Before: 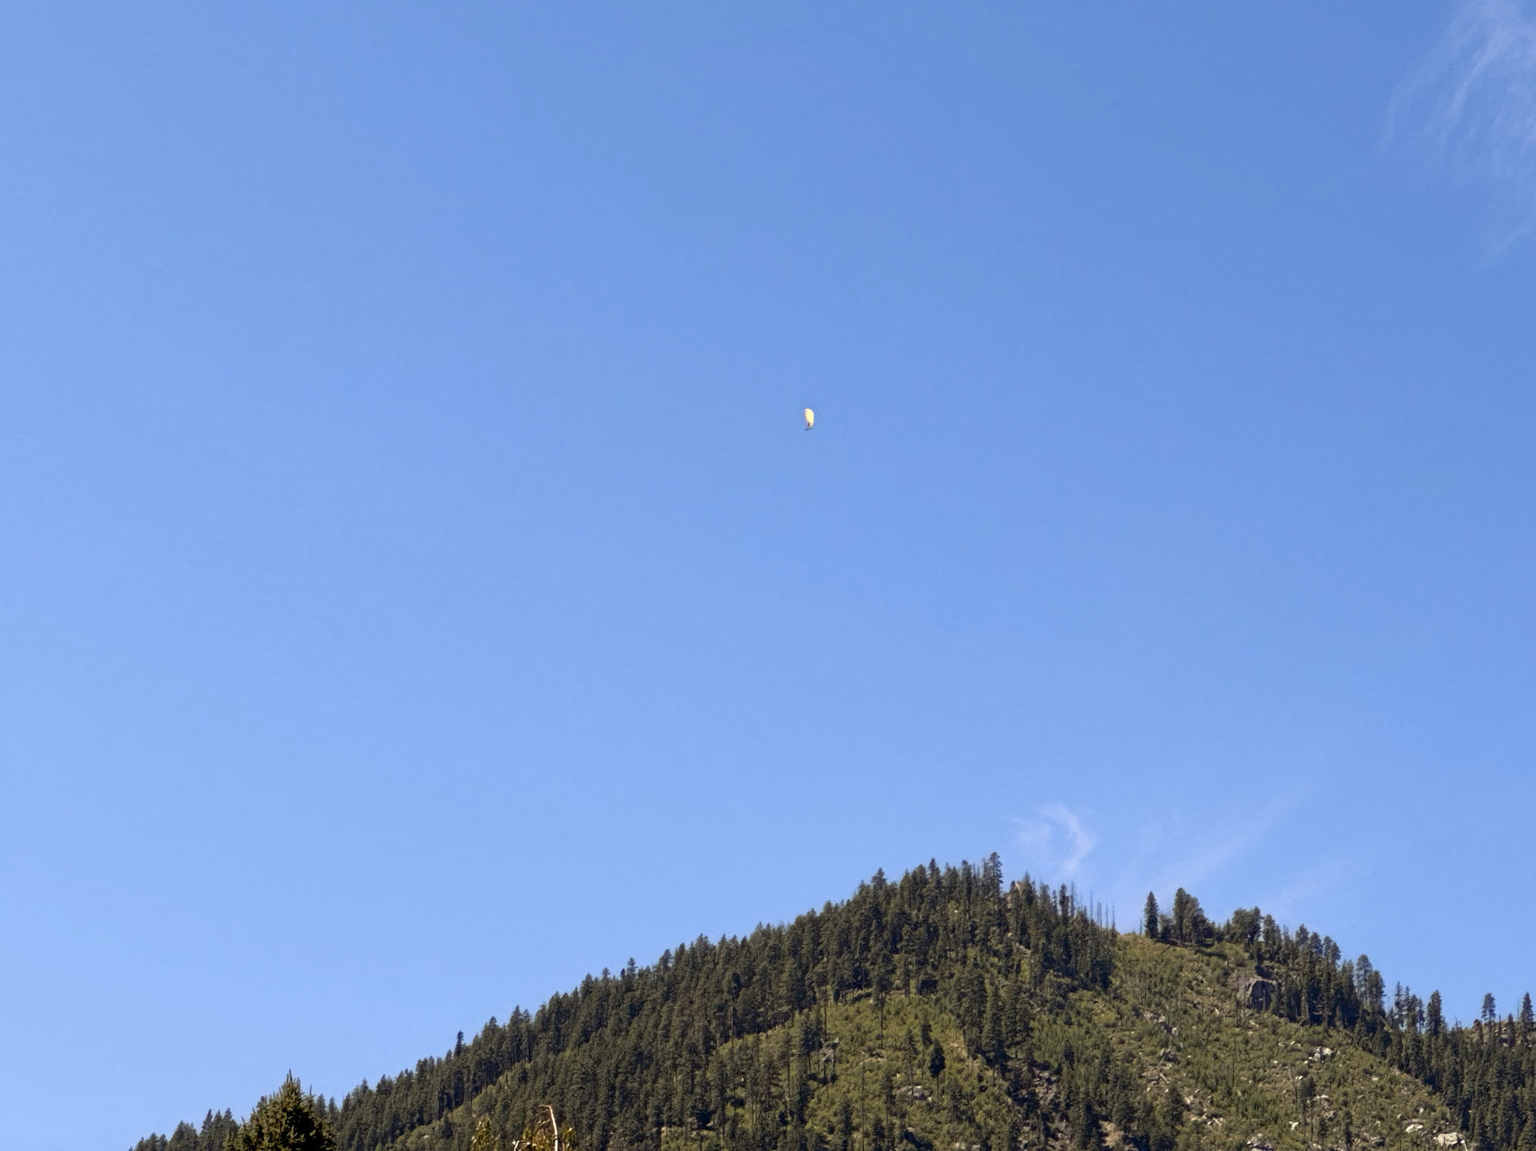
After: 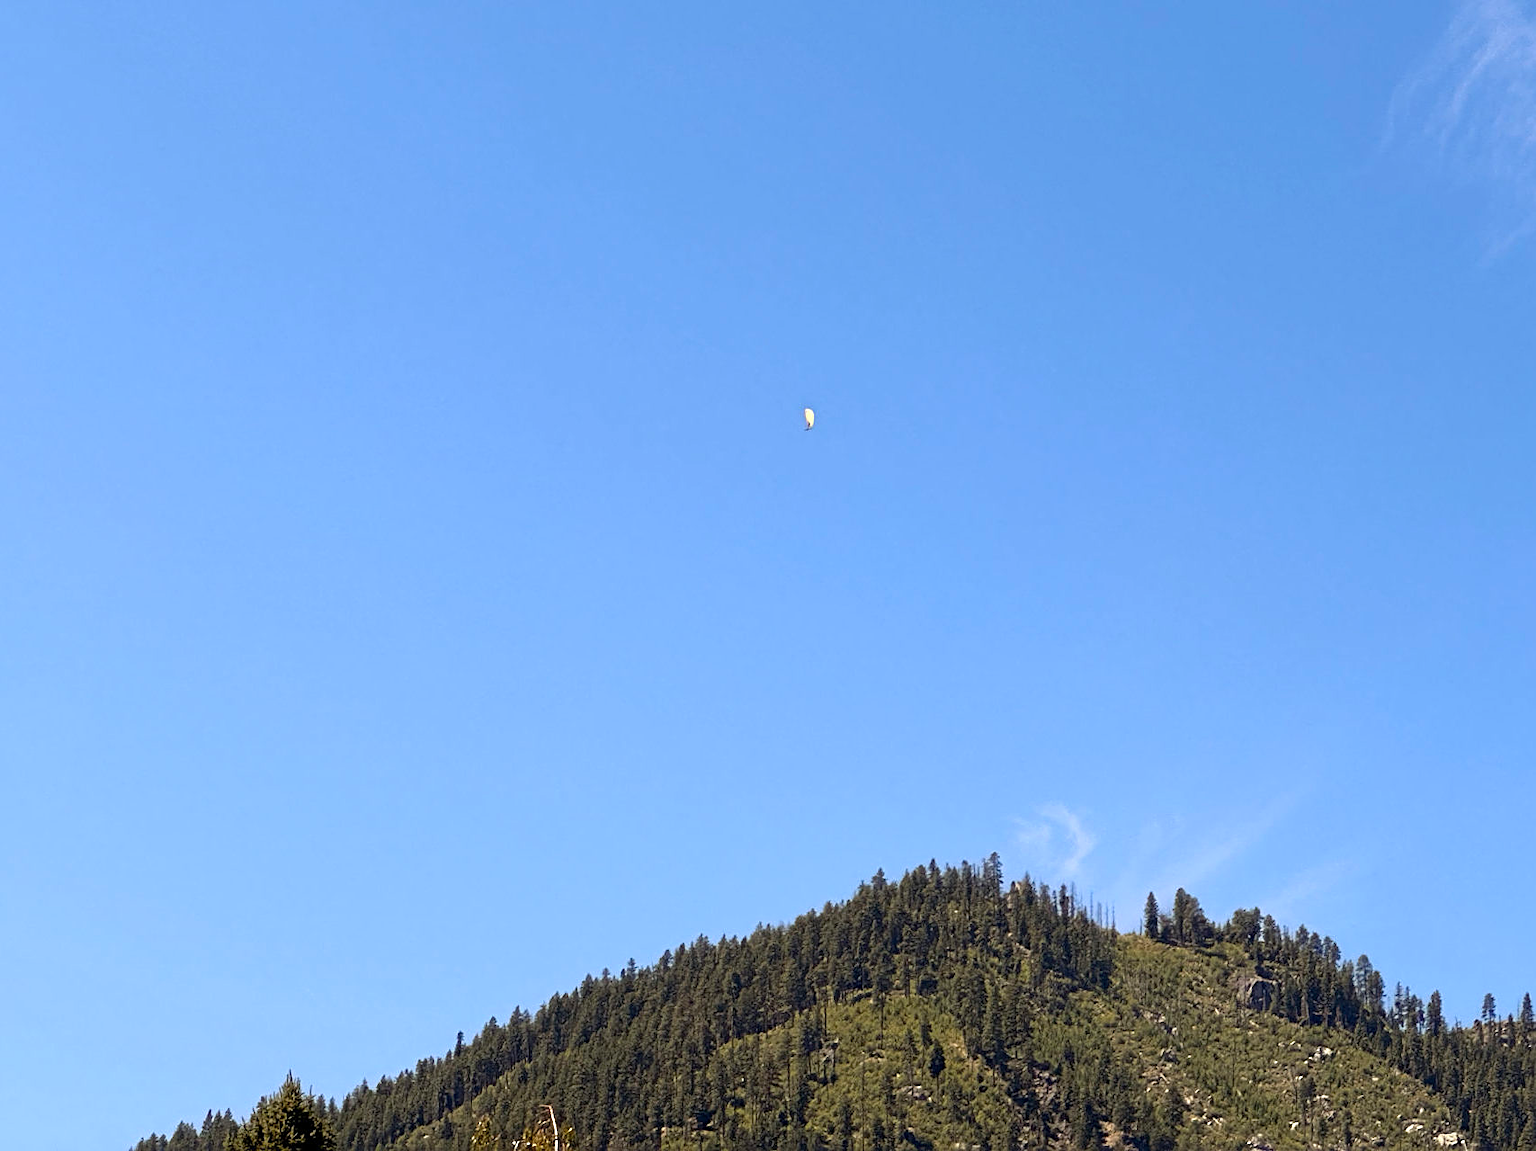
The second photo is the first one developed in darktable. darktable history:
tone equalizer: edges refinement/feathering 500, mask exposure compensation -1.57 EV, preserve details no
sharpen: on, module defaults
exposure: exposure 0.202 EV, compensate highlight preservation false
